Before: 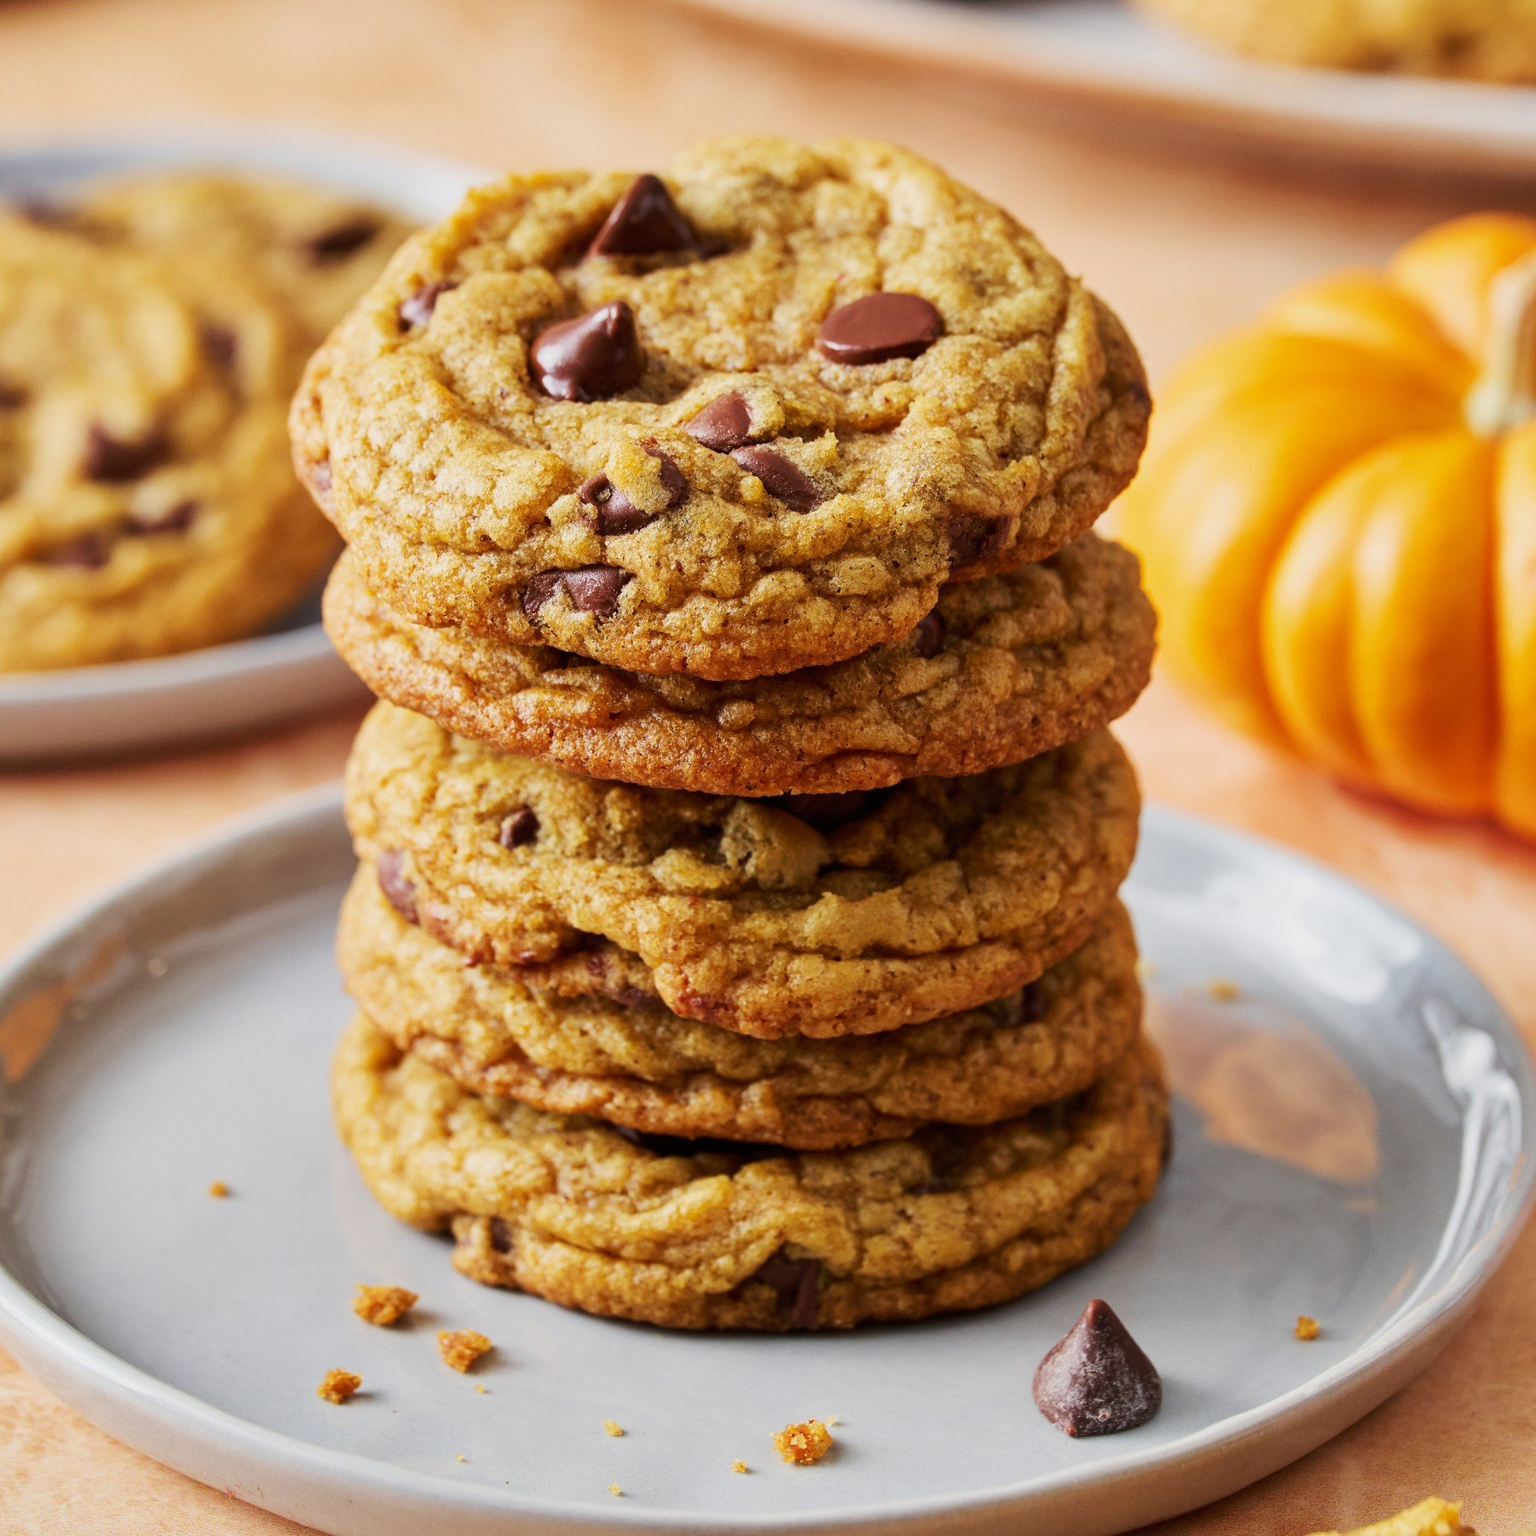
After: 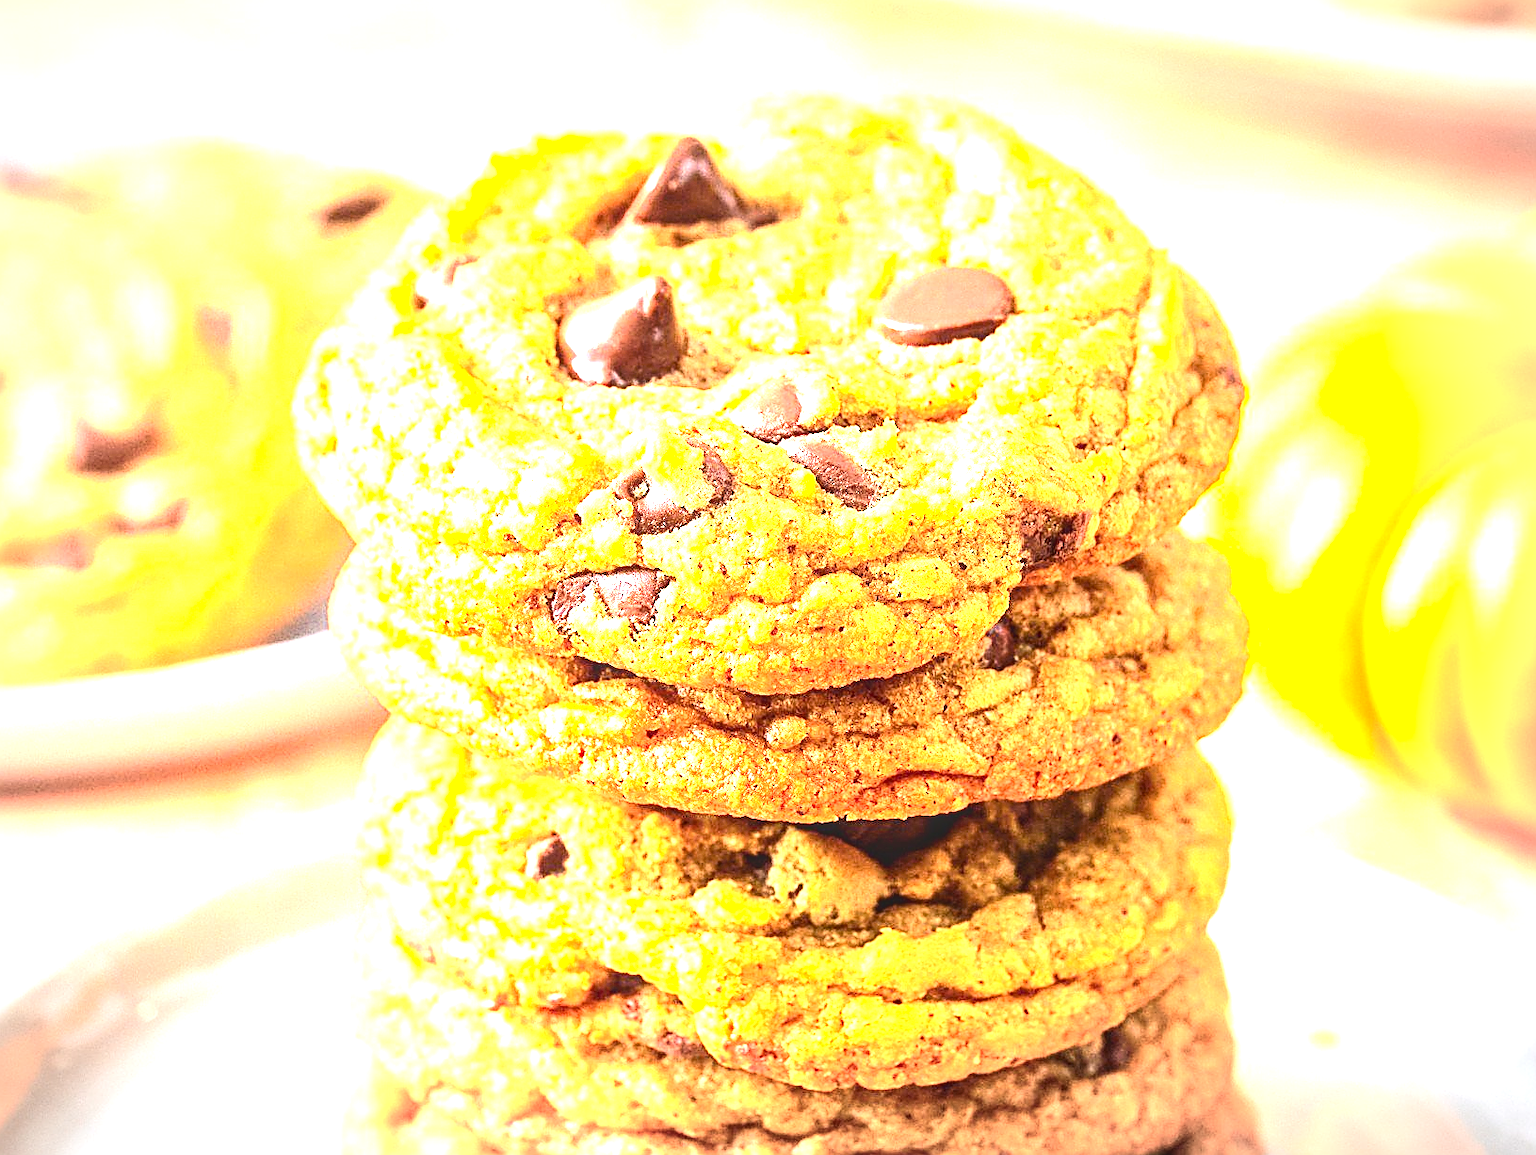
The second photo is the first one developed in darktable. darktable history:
contrast brightness saturation: contrast 0.27
sharpen: amount 0.984
crop: left 1.604%, top 3.364%, right 7.782%, bottom 28.456%
exposure: black level correction 0, exposure 2.109 EV, compensate highlight preservation false
vignetting: automatic ratio true
tone equalizer: -8 EV -1.1 EV, -7 EV -0.982 EV, -6 EV -0.875 EV, -5 EV -0.608 EV, -3 EV 0.551 EV, -2 EV 0.864 EV, -1 EV 0.999 EV, +0 EV 1.06 EV
local contrast: detail 109%
